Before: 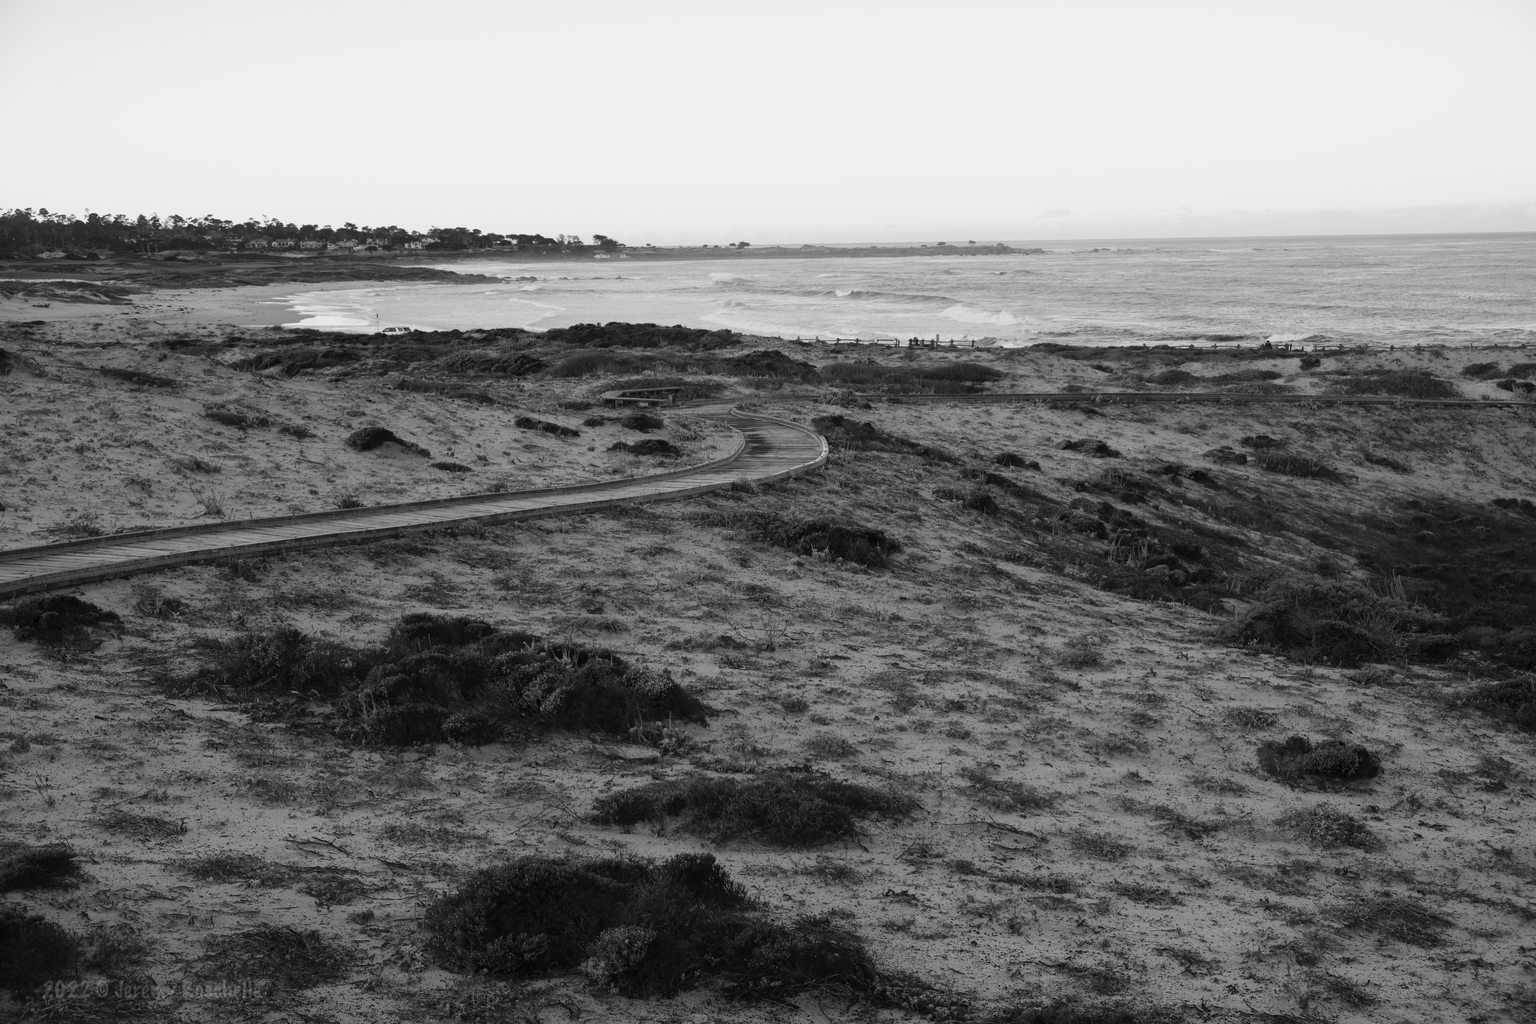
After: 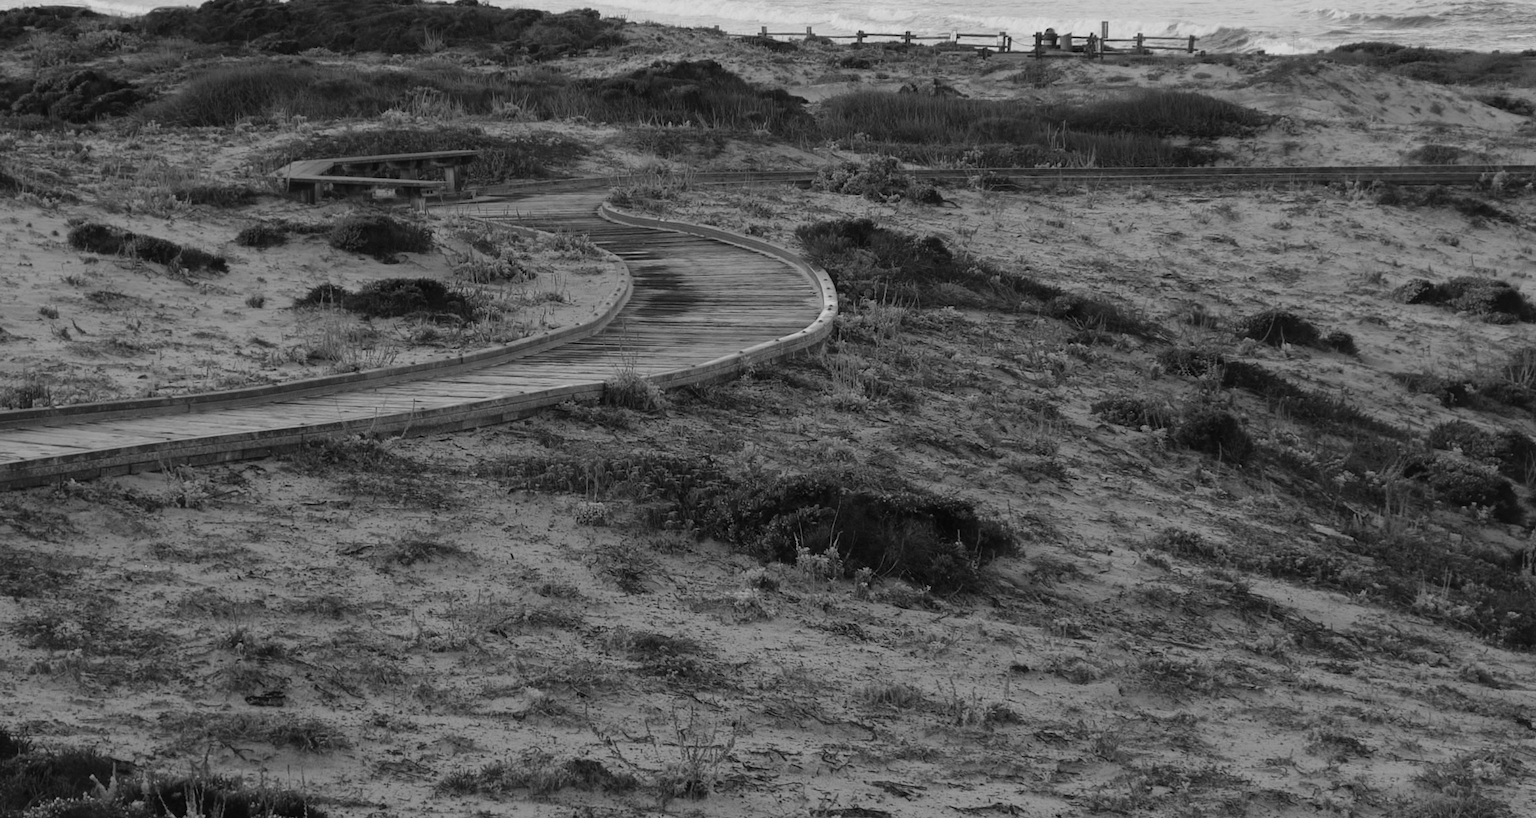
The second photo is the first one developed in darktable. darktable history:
color balance rgb: power › hue 60.41°, perceptual saturation grading › global saturation 6.311%, global vibrance 14.226%
crop: left 31.705%, top 31.823%, right 27.465%, bottom 35.53%
